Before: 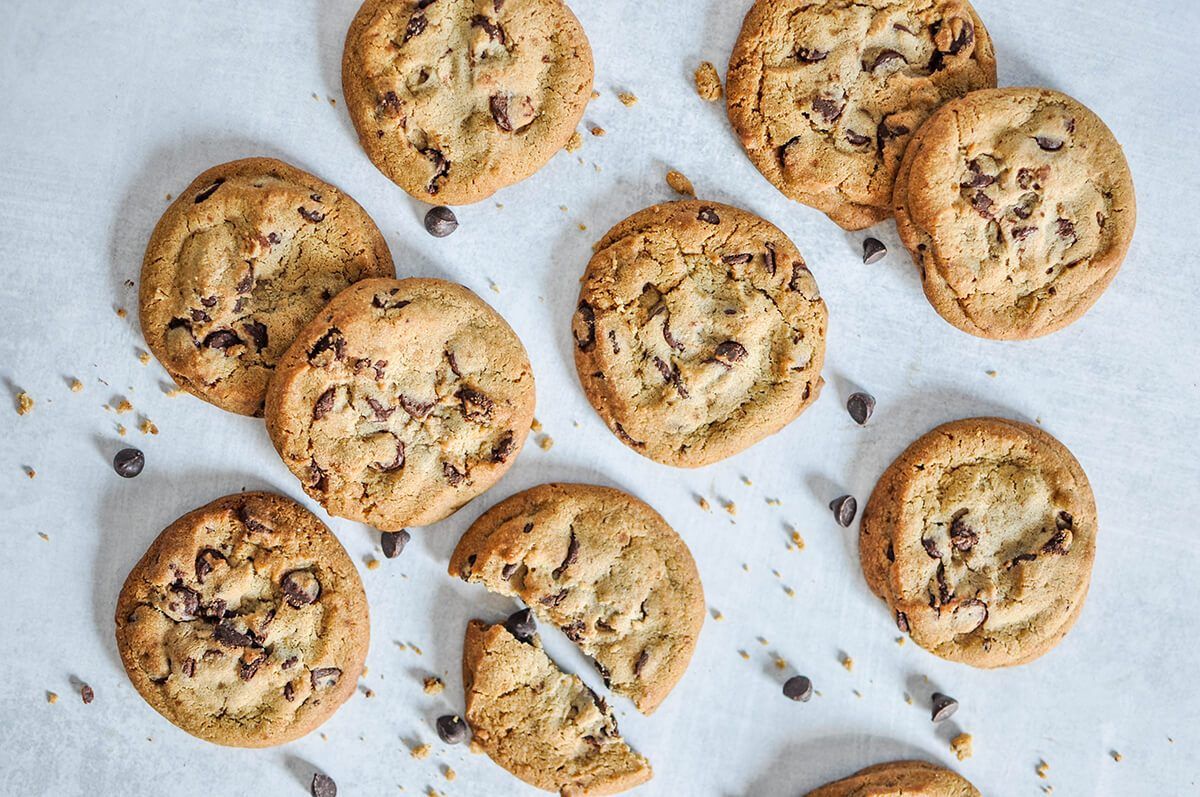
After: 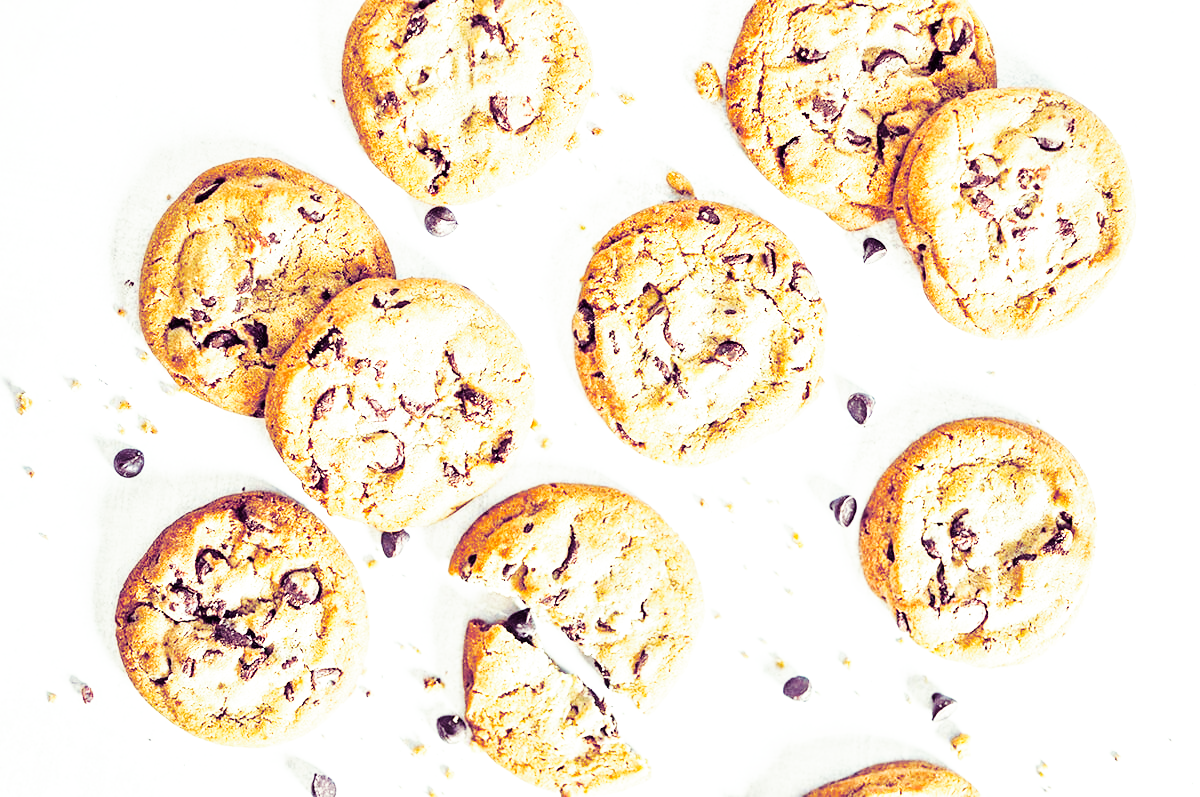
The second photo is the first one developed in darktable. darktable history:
split-toning: shadows › hue 277.2°, shadows › saturation 0.74
exposure: exposure 0.574 EV, compensate highlight preservation false
base curve: curves: ch0 [(0, 0) (0.007, 0.004) (0.027, 0.03) (0.046, 0.07) (0.207, 0.54) (0.442, 0.872) (0.673, 0.972) (1, 1)], preserve colors none
